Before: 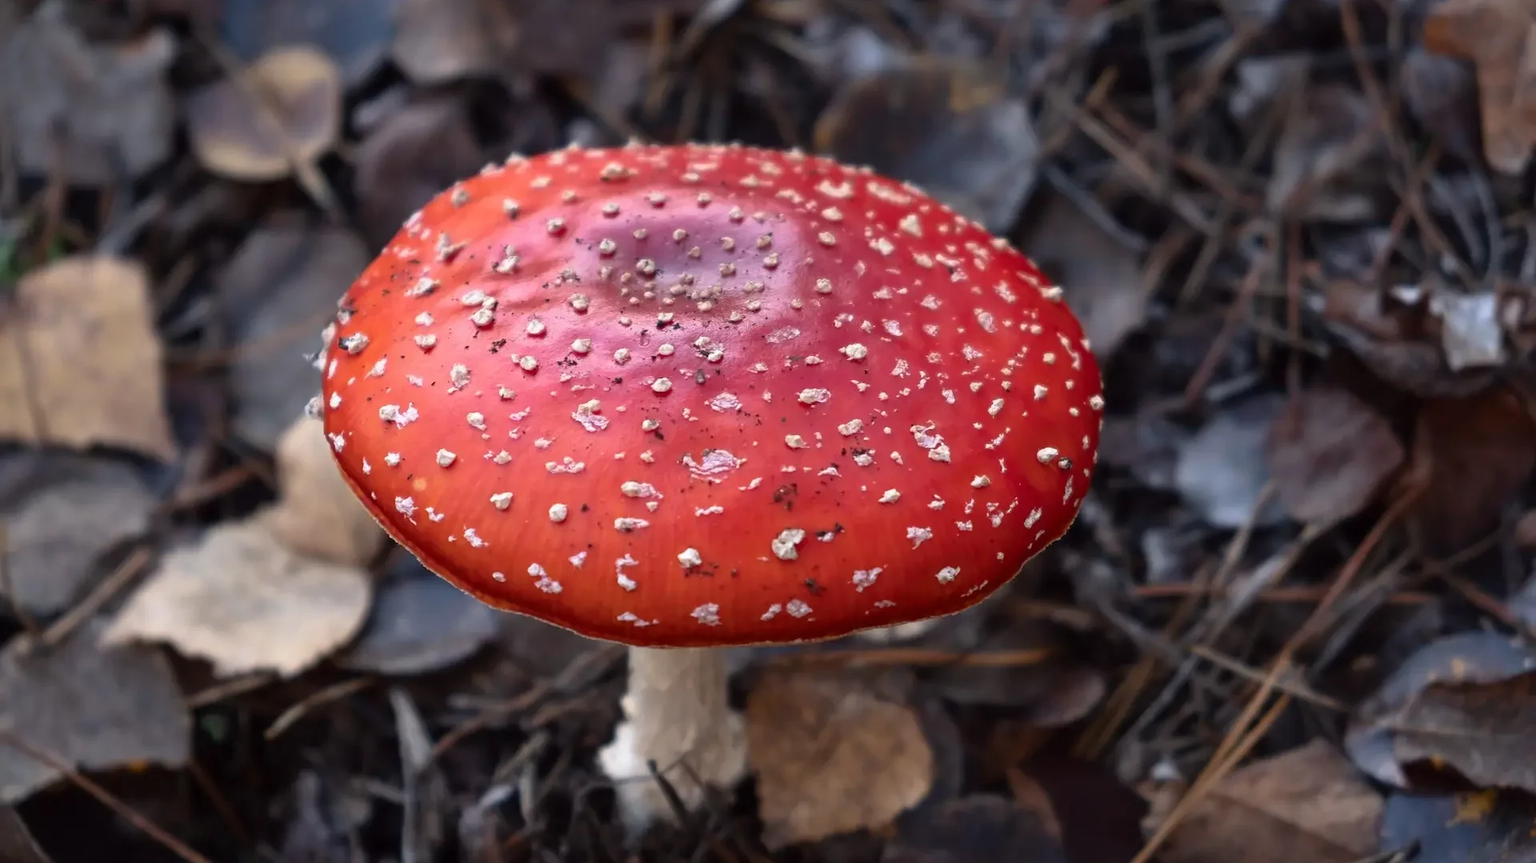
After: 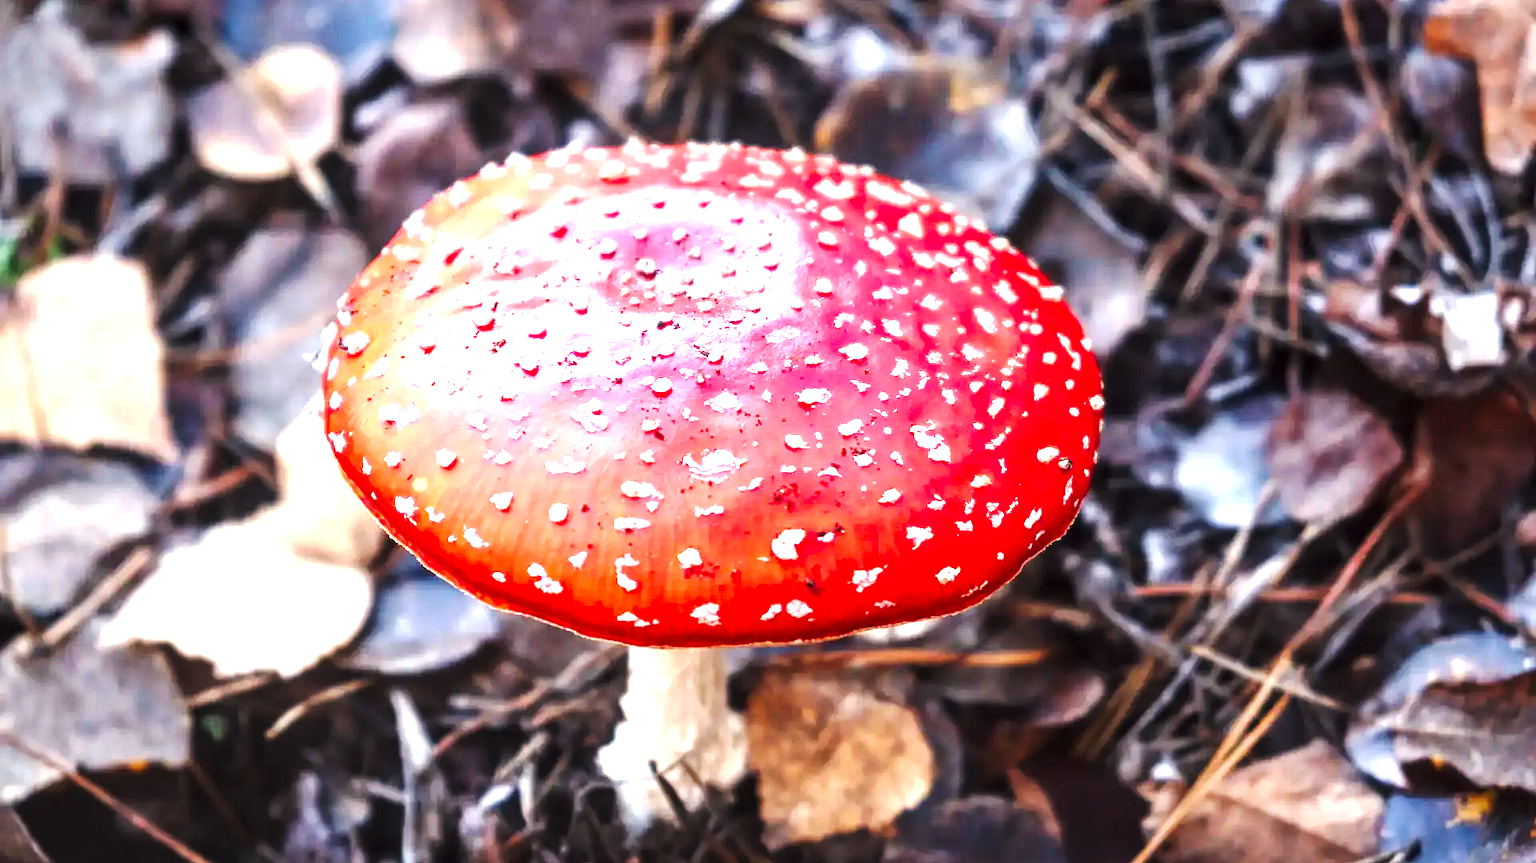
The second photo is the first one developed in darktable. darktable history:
local contrast: on, module defaults
base curve: curves: ch0 [(0, 0) (0.028, 0.03) (0.121, 0.232) (0.46, 0.748) (0.859, 0.968) (1, 1)], preserve colors none
levels: levels [0, 0.352, 0.703]
exposure: exposure 0.2 EV, compensate highlight preservation false
